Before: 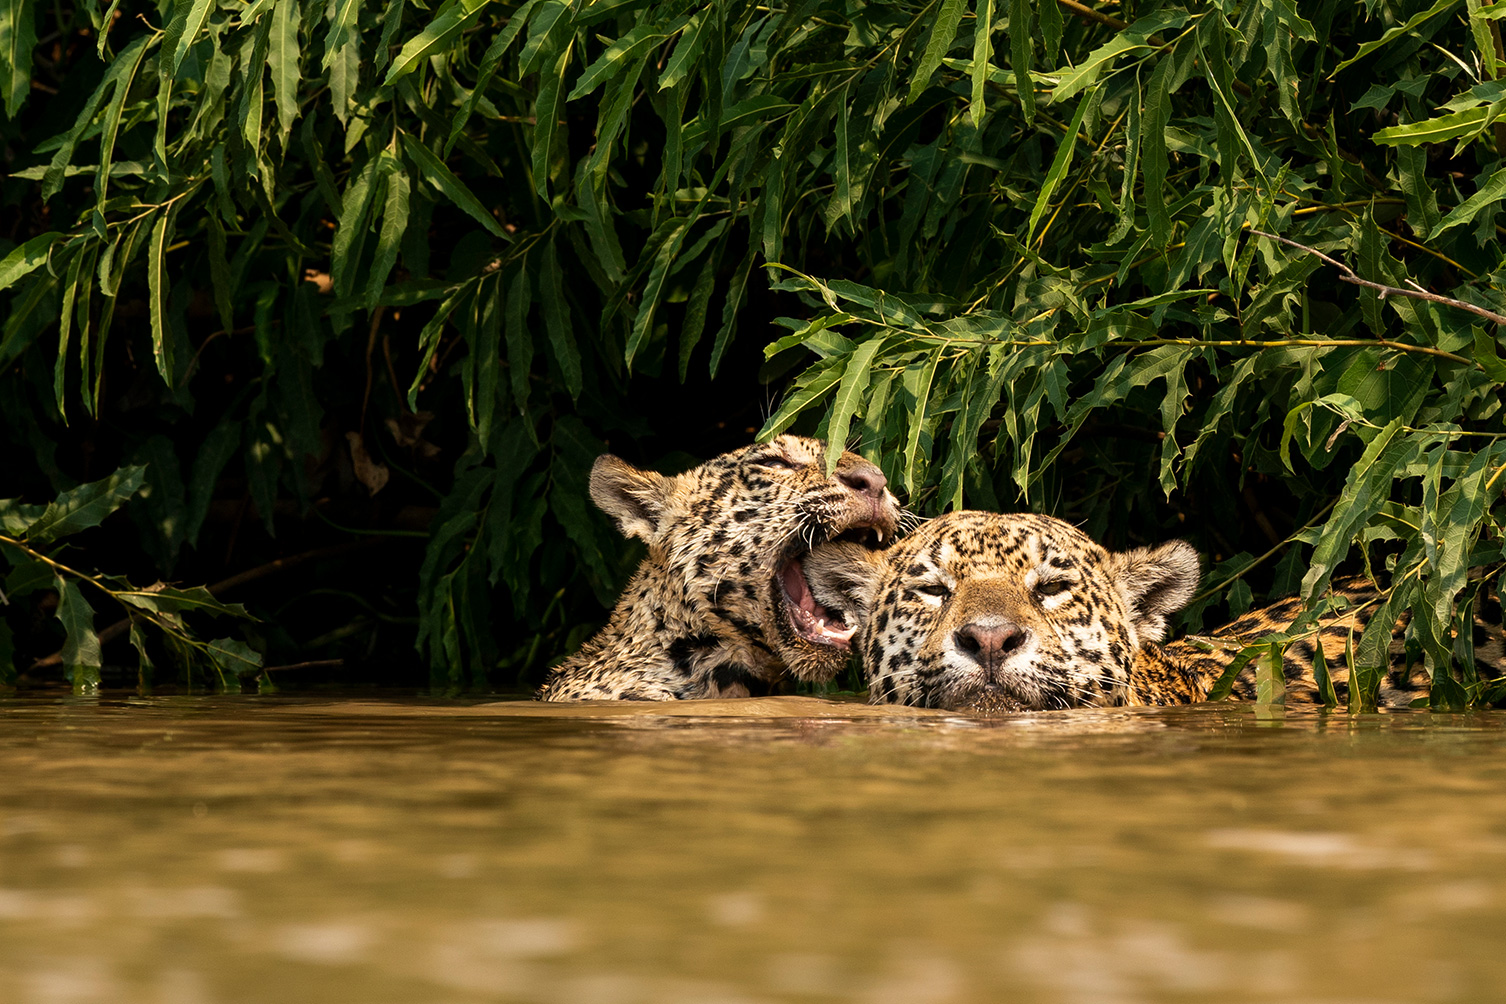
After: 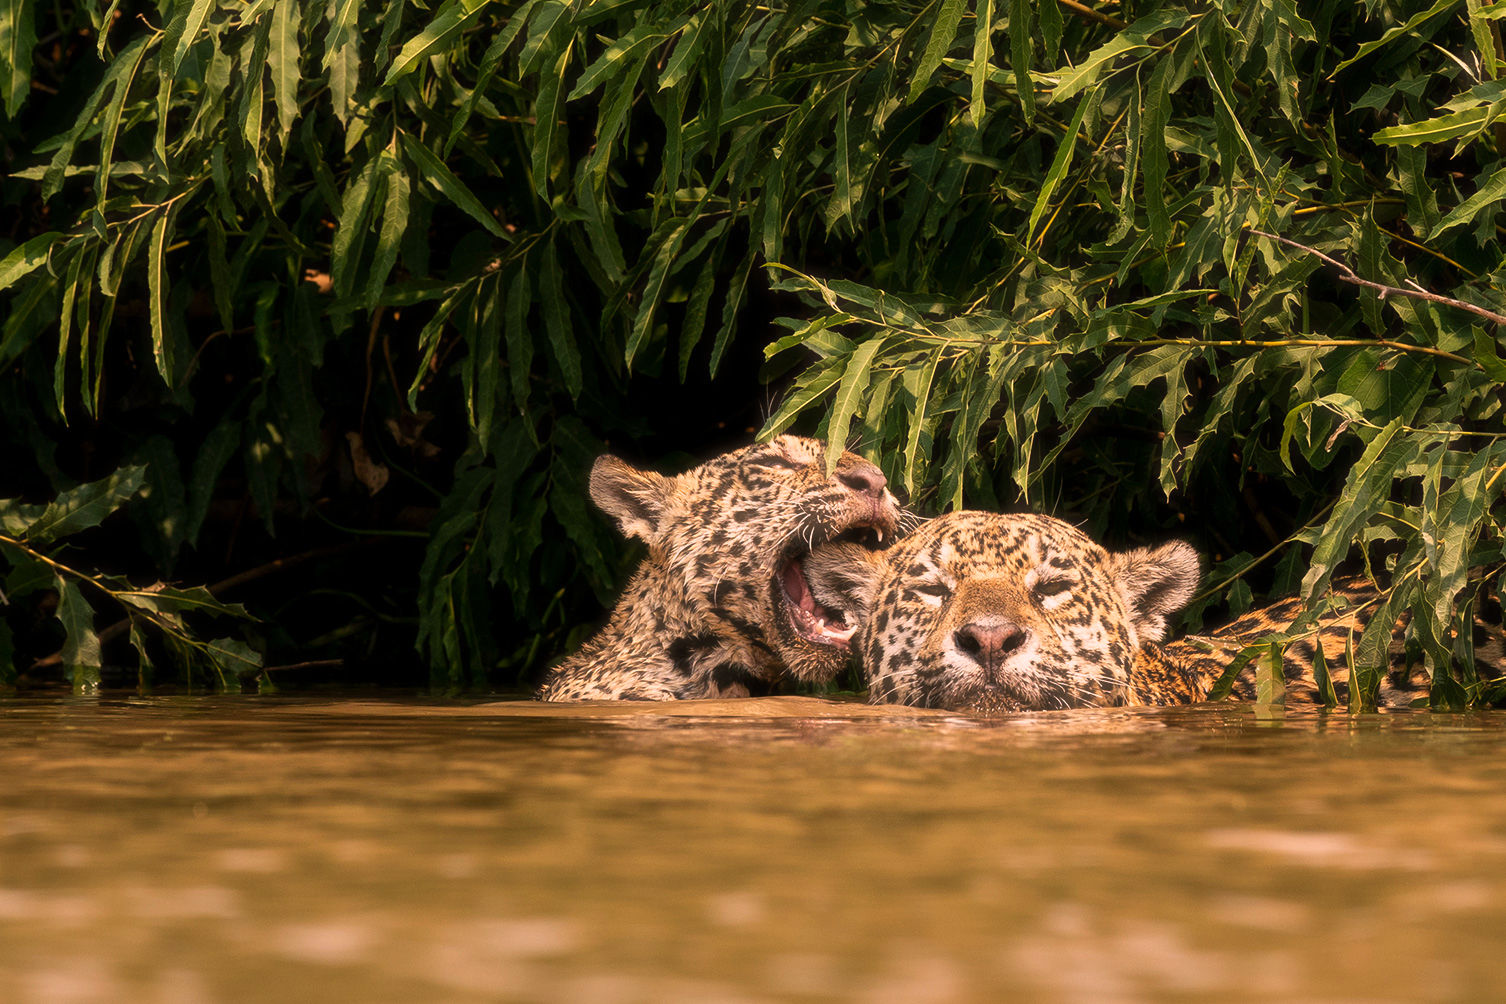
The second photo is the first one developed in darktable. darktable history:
haze removal: strength -0.1, adaptive false
color correction: highlights a* 14.52, highlights b* 4.84
